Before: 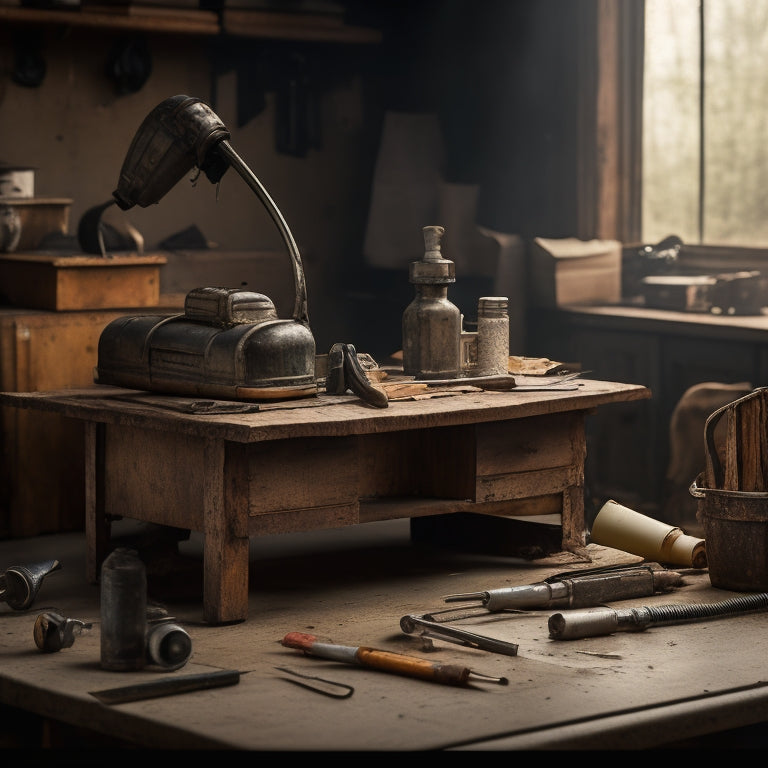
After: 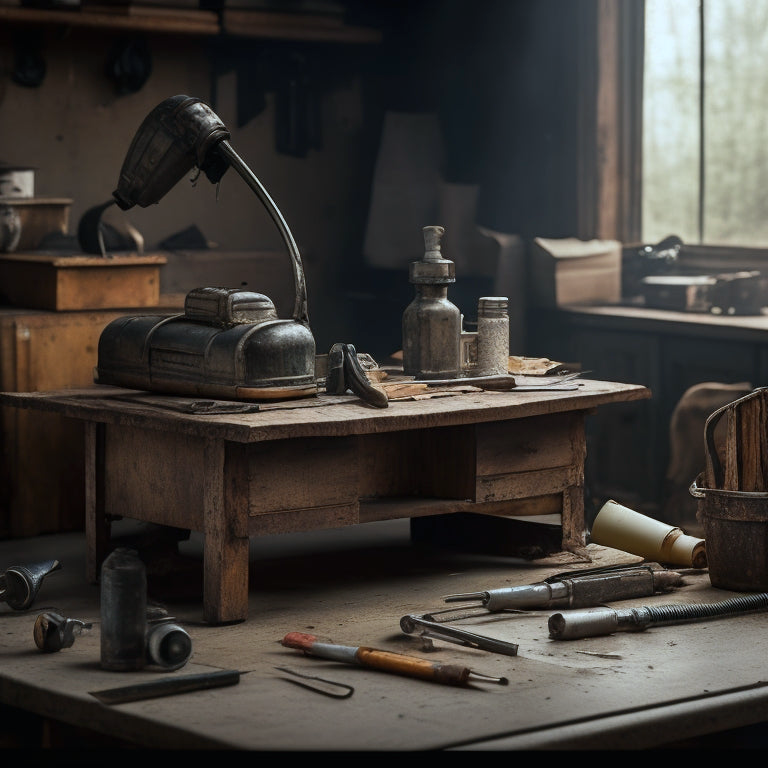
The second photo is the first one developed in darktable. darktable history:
color calibration: illuminant F (fluorescent), F source F9 (Cool White Deluxe 4150 K) – high CRI, x 0.374, y 0.373, temperature 4159.31 K, clip negative RGB from gamut false
